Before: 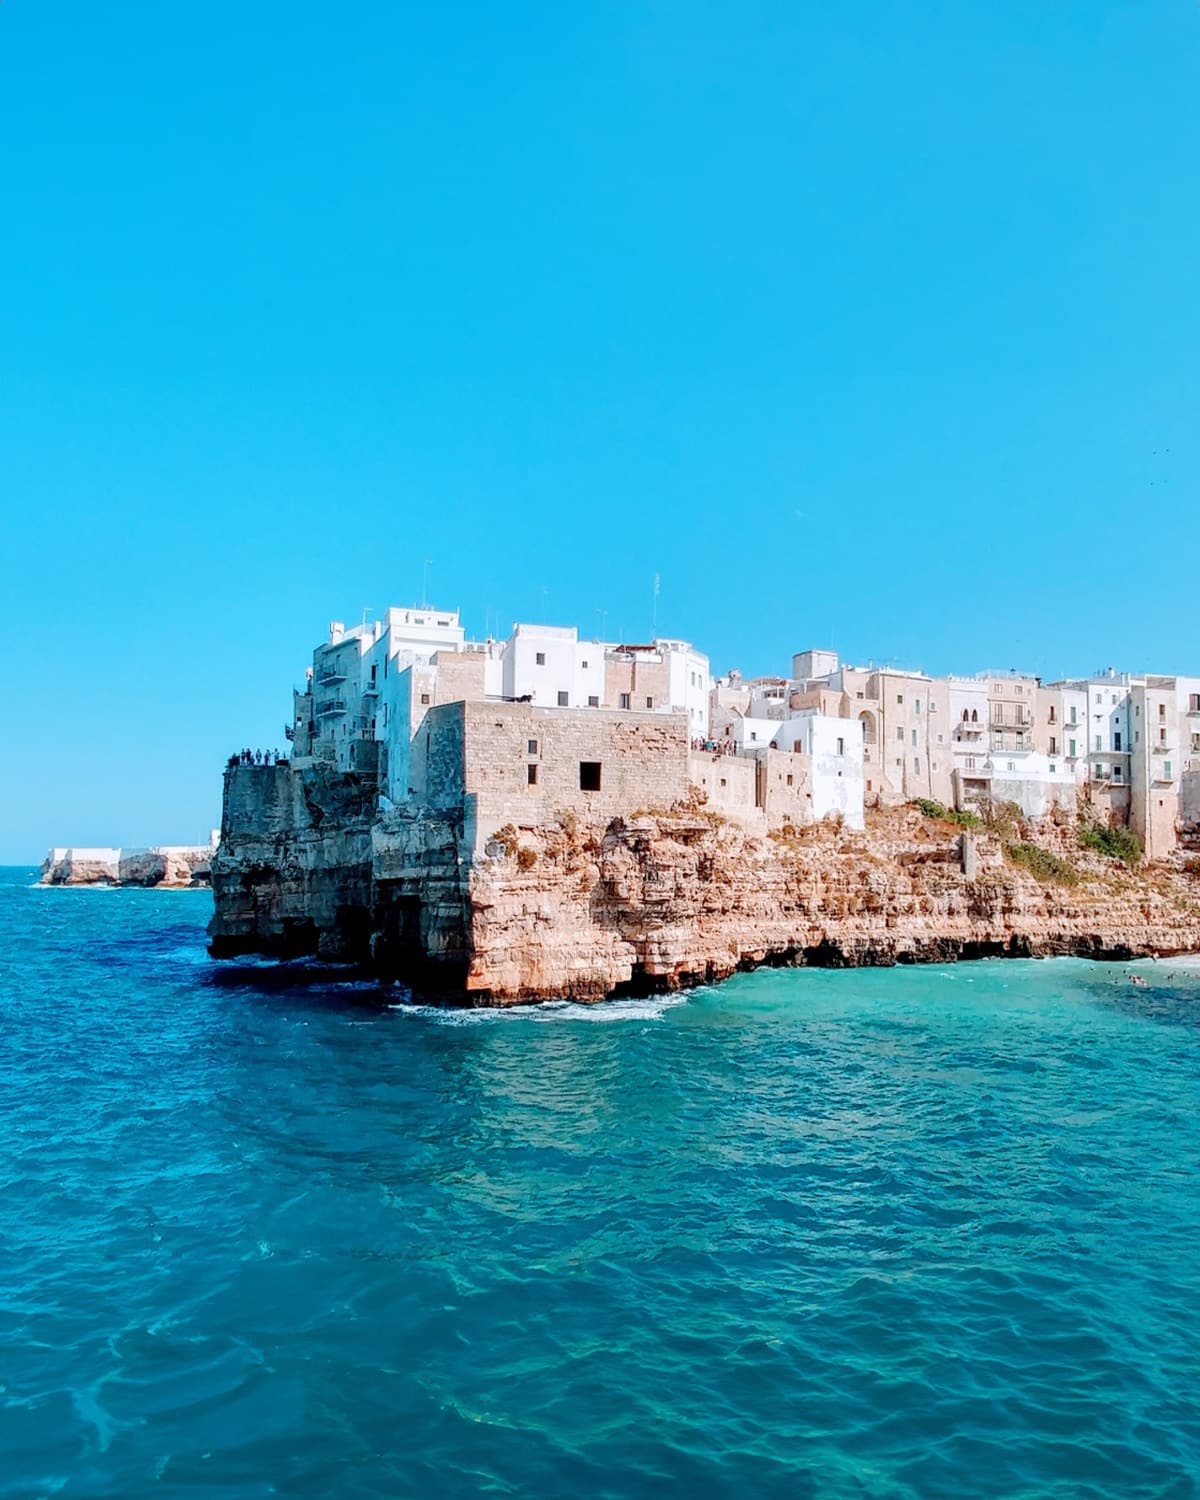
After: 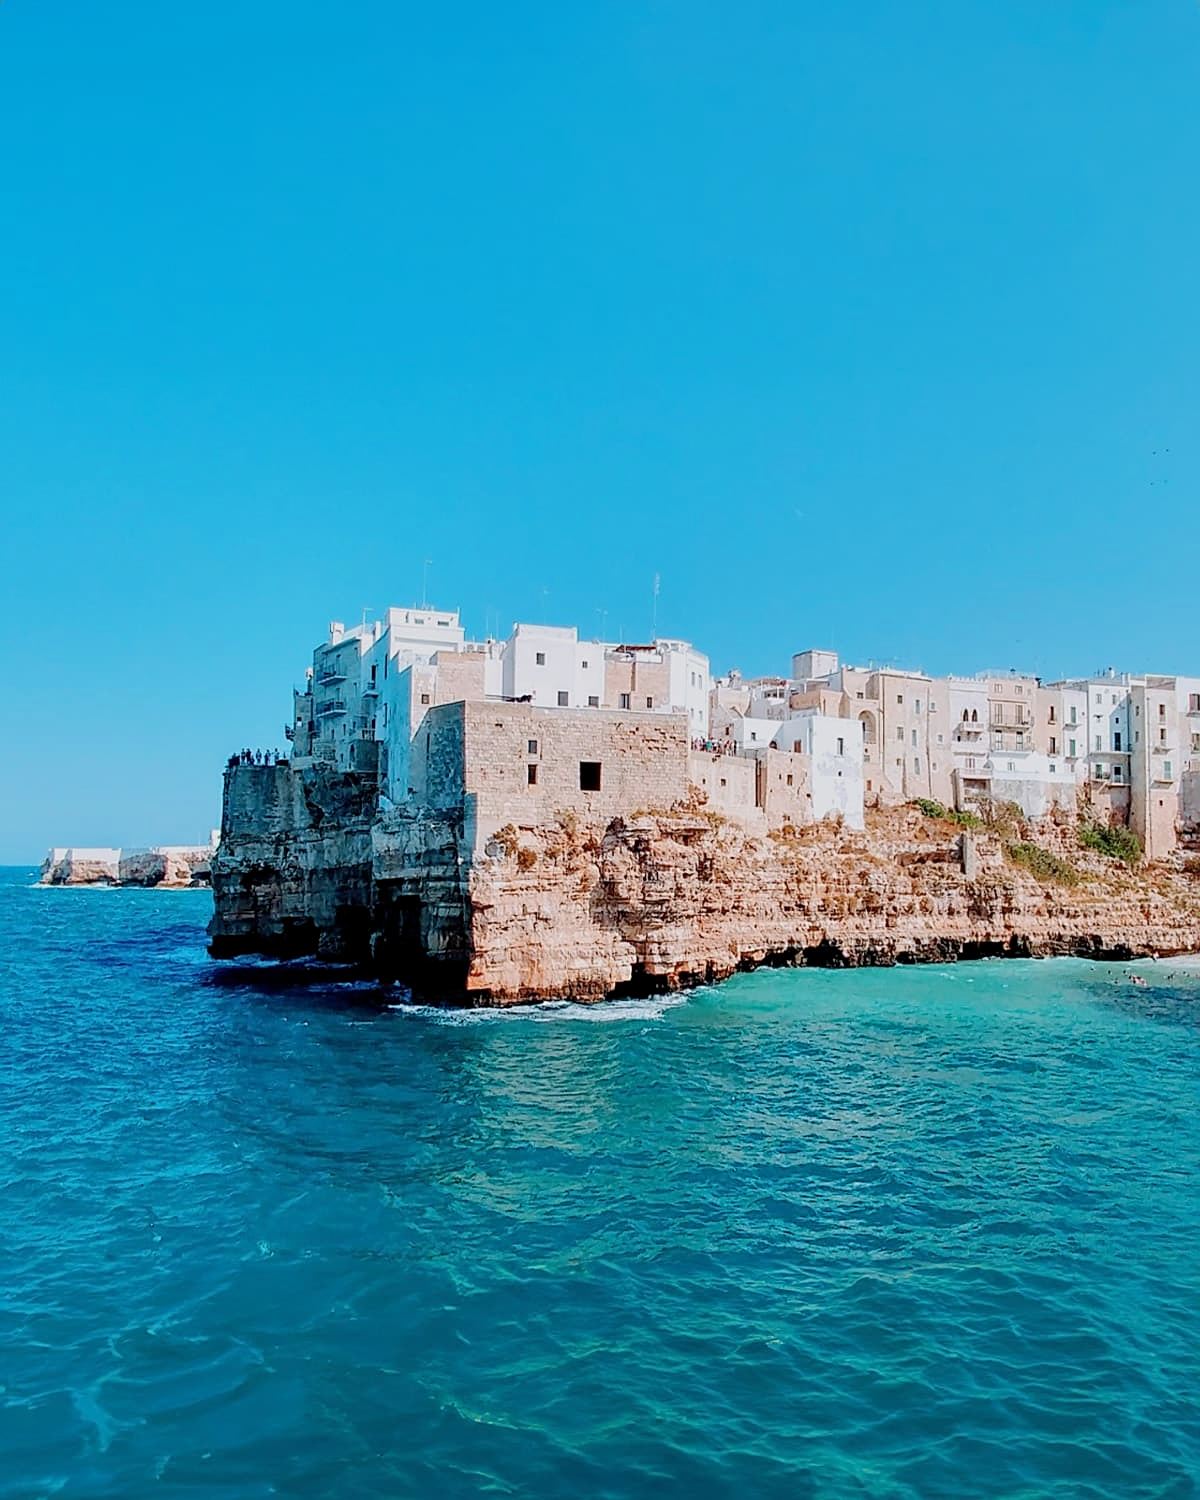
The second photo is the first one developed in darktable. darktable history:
filmic rgb: black relative exposure -15 EV, white relative exposure 3 EV, threshold 6 EV, target black luminance 0%, hardness 9.27, latitude 99%, contrast 0.912, shadows ↔ highlights balance 0.505%, add noise in highlights 0, color science v3 (2019), use custom middle-gray values true, iterations of high-quality reconstruction 0, contrast in highlights soft, enable highlight reconstruction true
sharpen: on, module defaults
